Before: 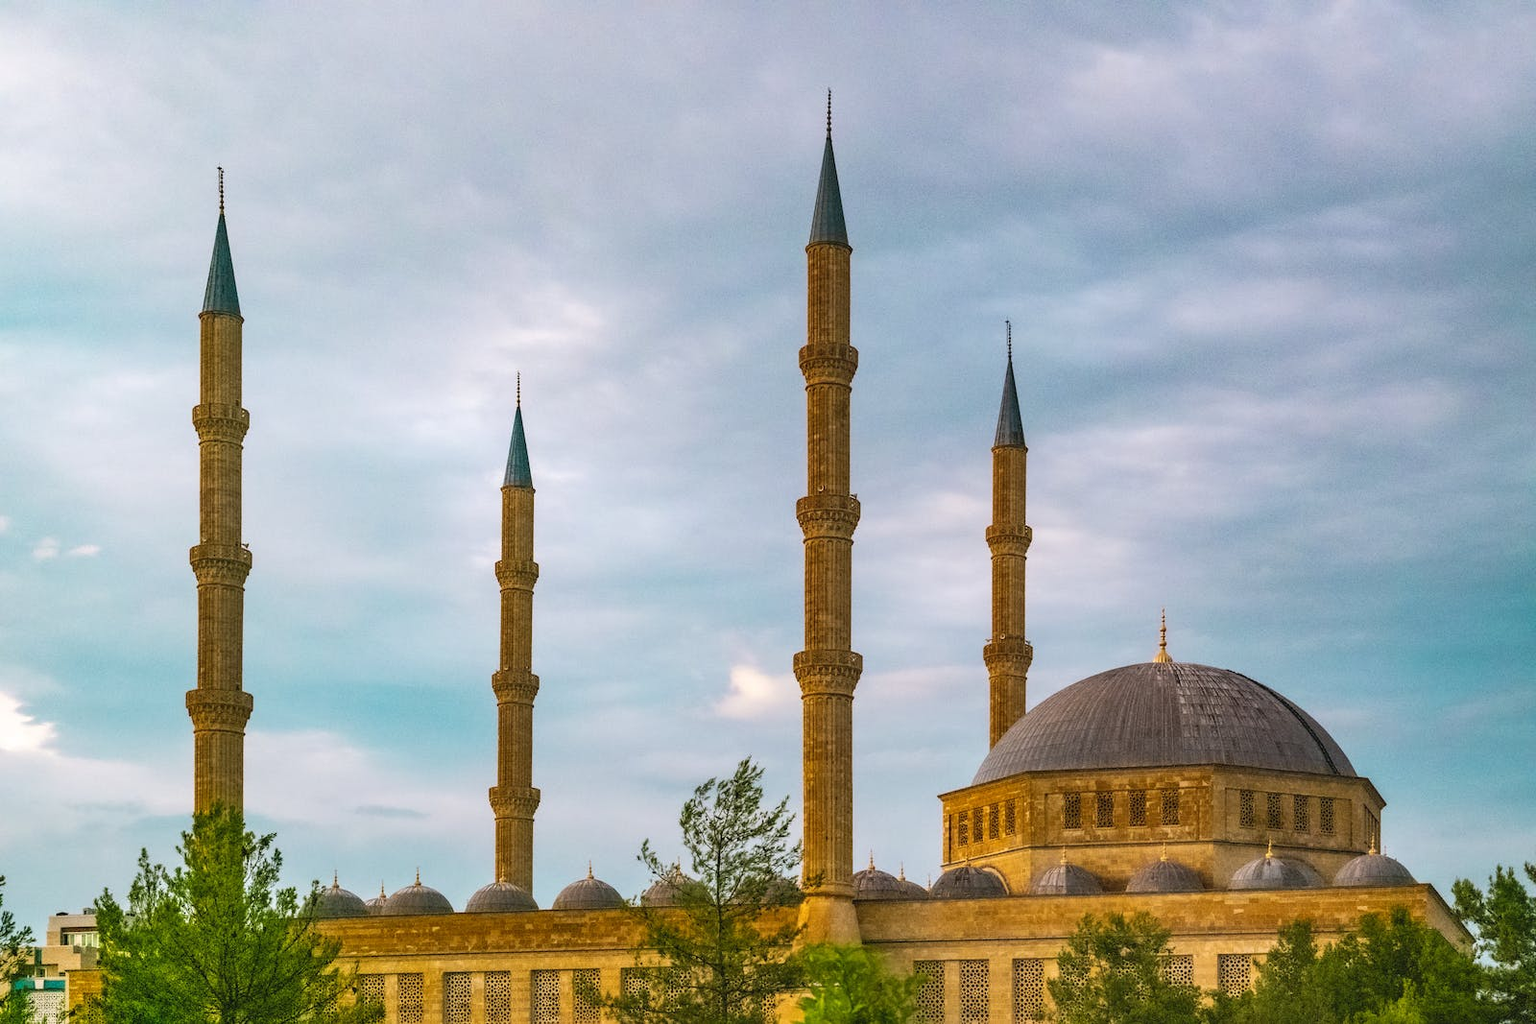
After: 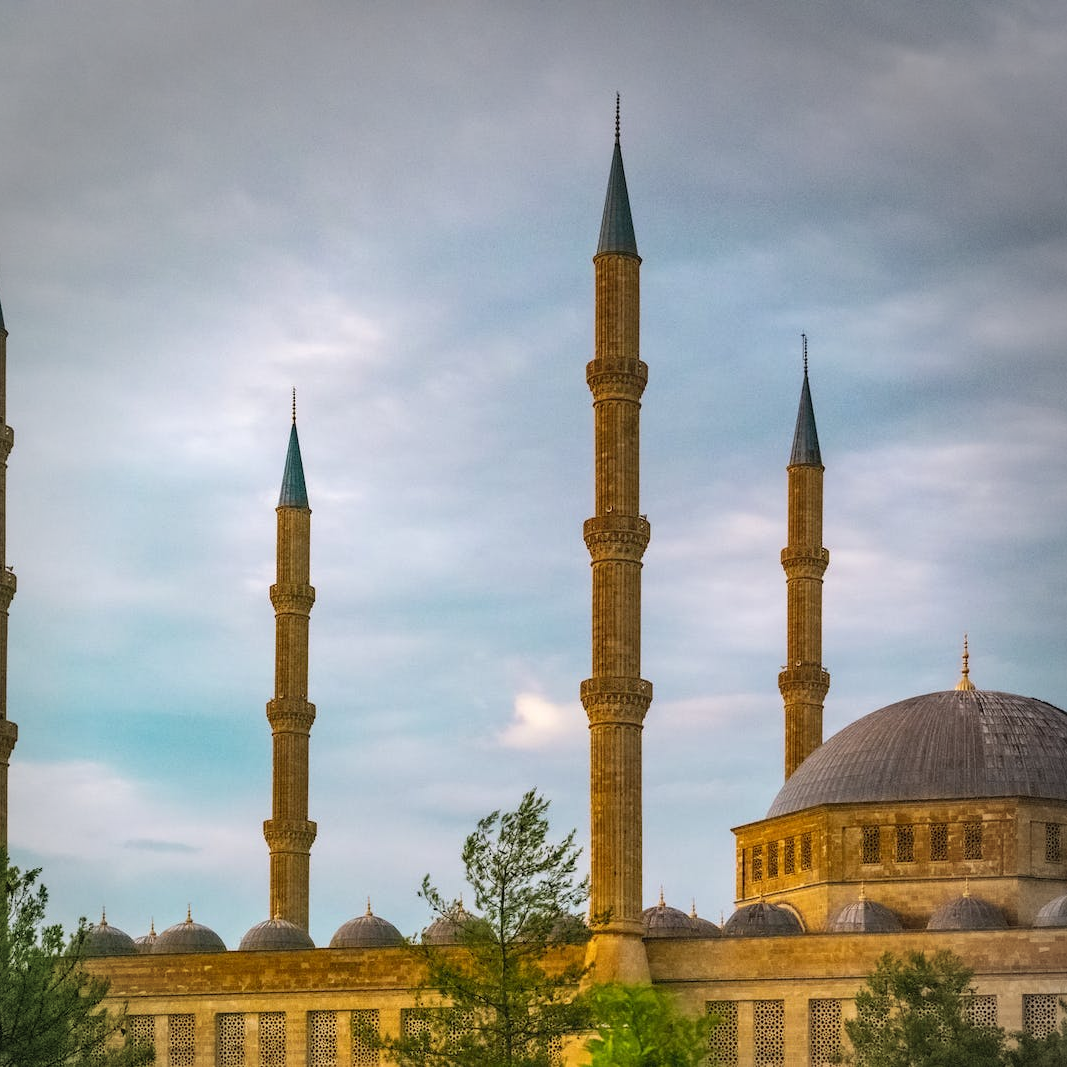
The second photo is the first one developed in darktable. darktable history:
crop: left 15.417%, right 17.86%
vignetting: center (-0.03, 0.245)
